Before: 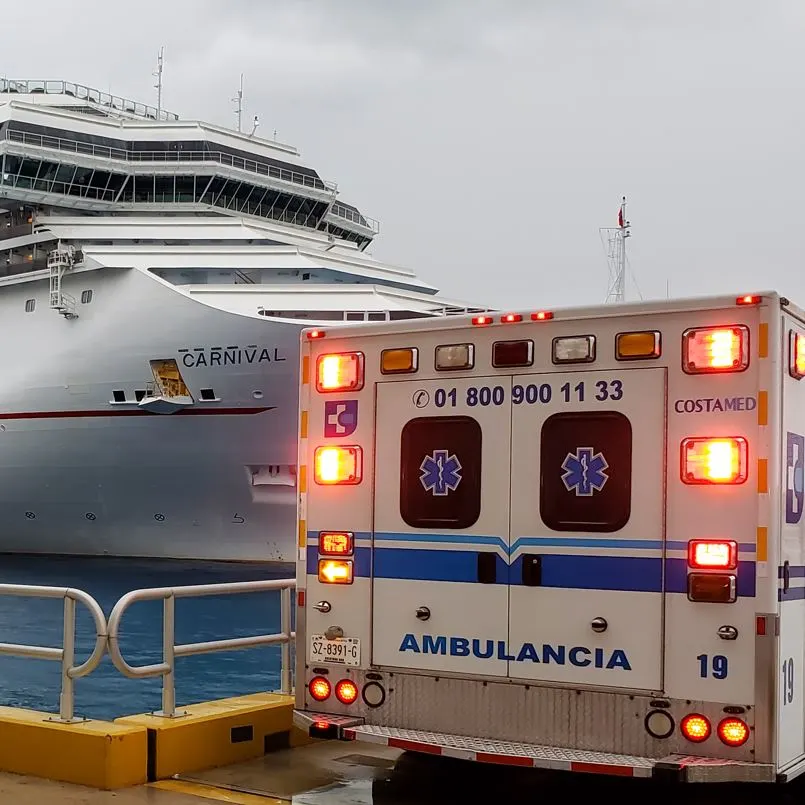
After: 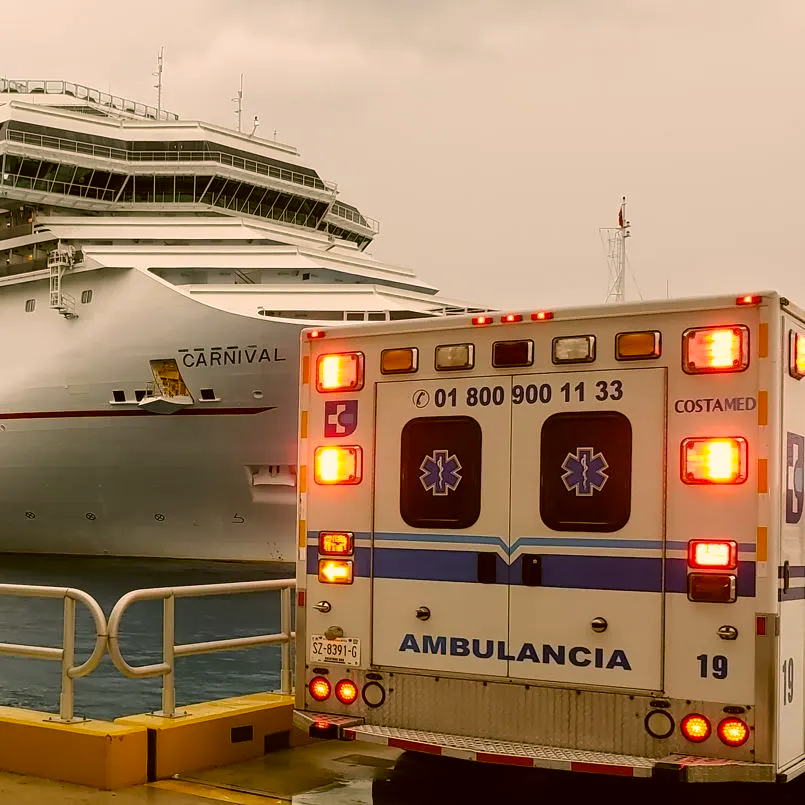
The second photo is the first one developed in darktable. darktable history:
color correction: highlights a* 9, highlights b* 15.41, shadows a* -0.566, shadows b* 26.33
